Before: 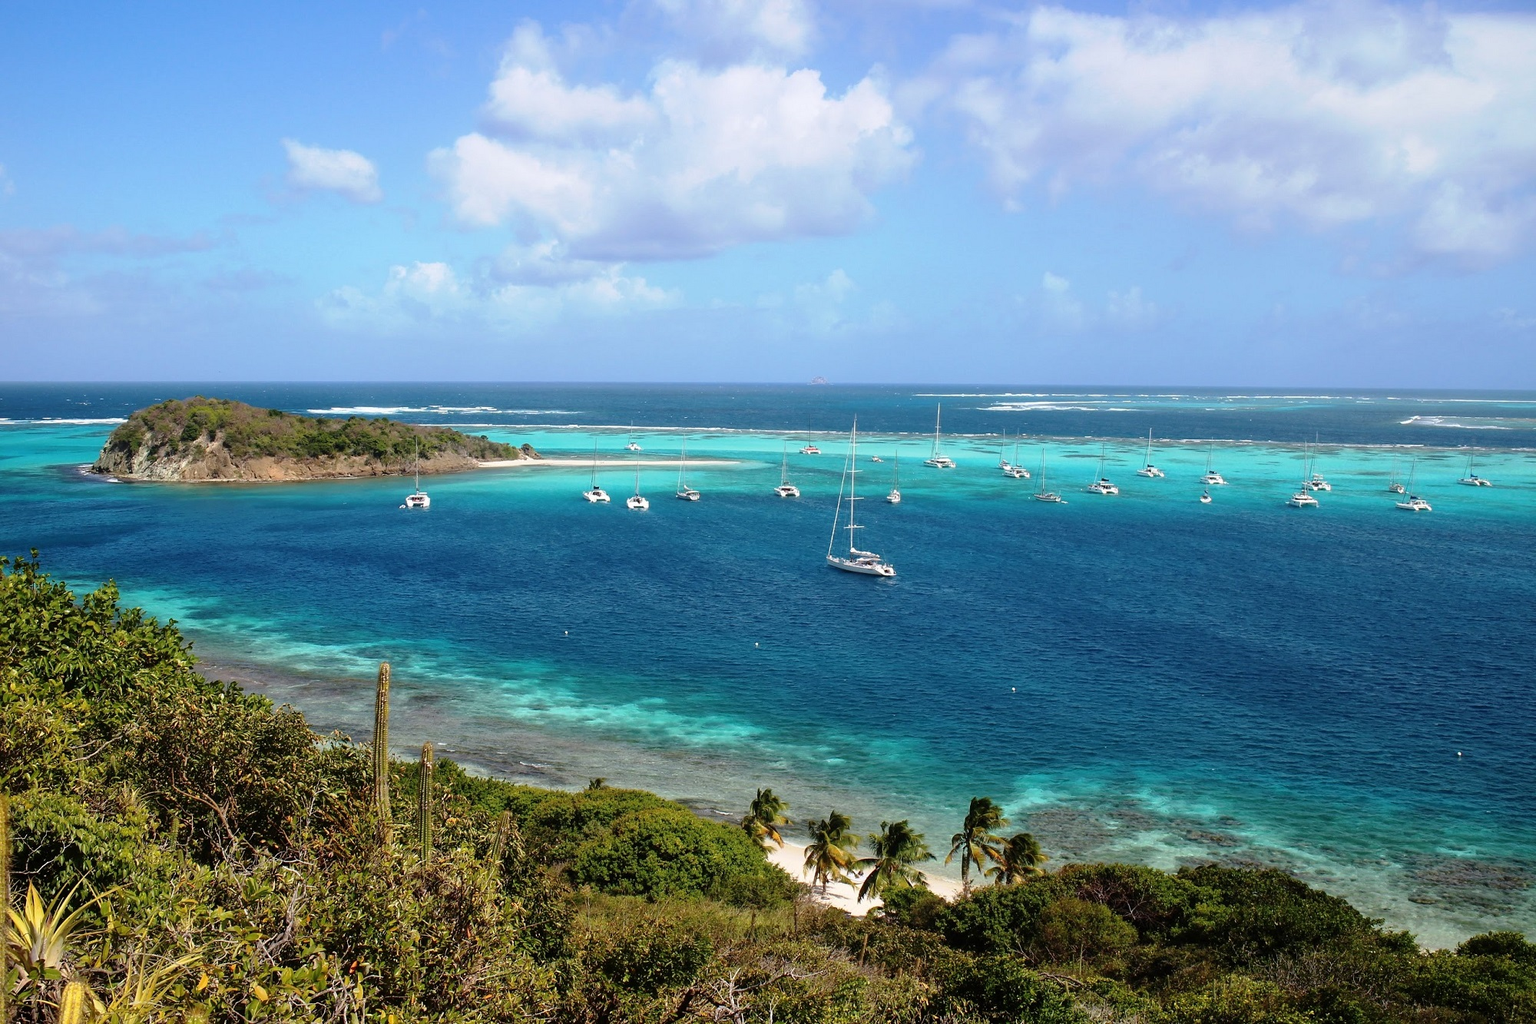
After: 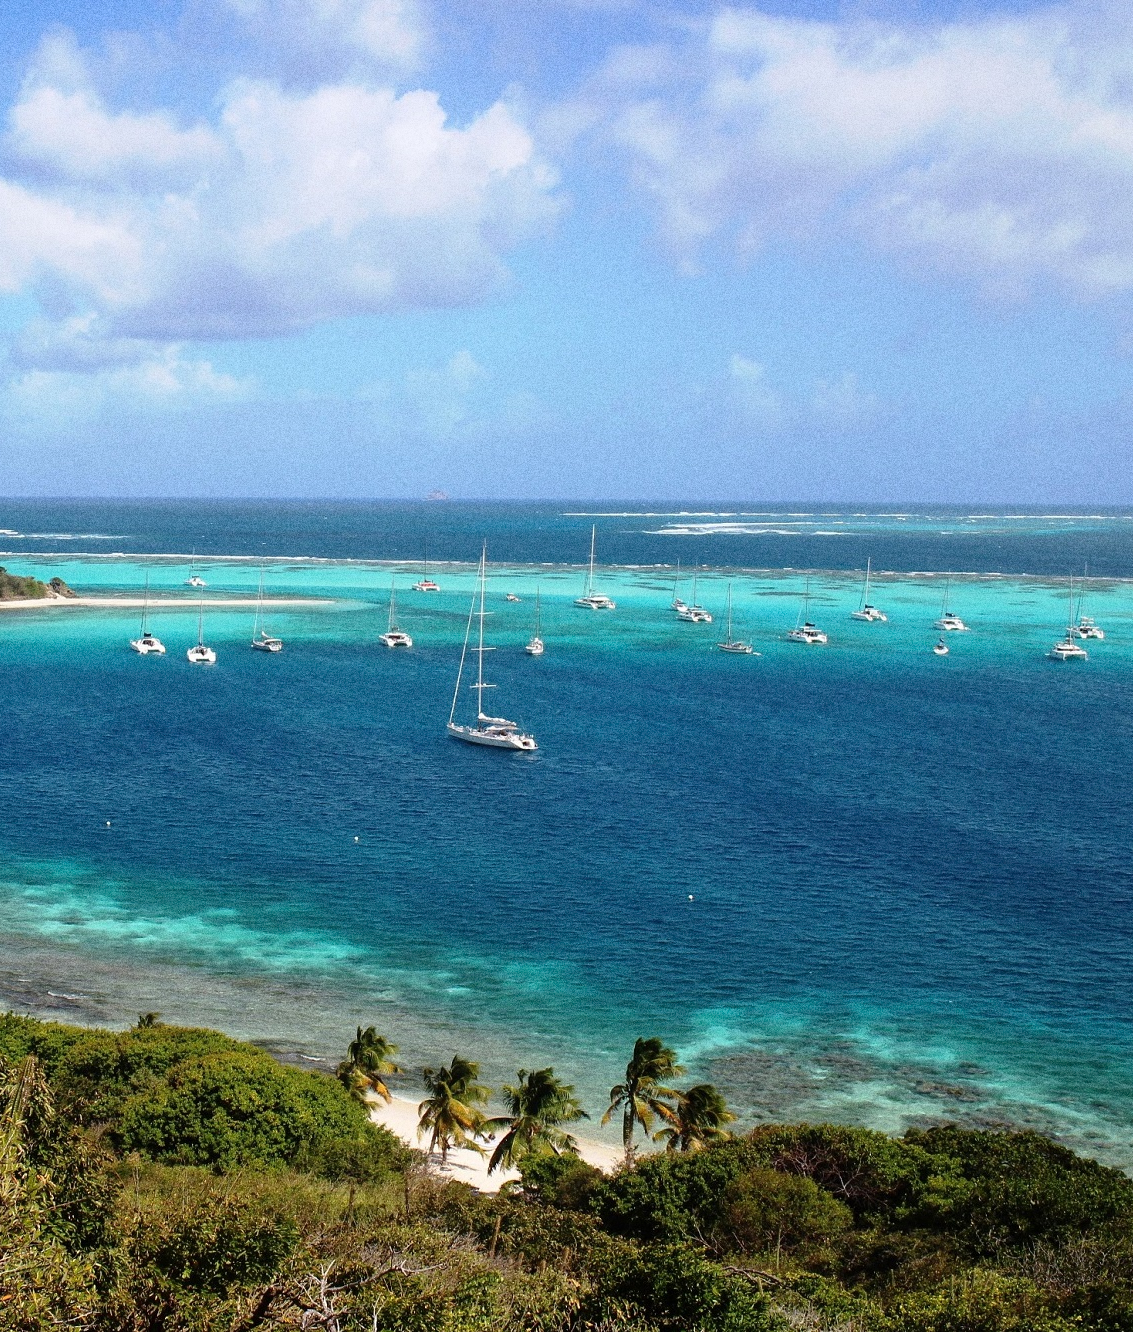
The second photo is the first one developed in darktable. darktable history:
crop: left 31.458%, top 0%, right 11.876%
grain: coarseness 0.09 ISO, strength 40%
